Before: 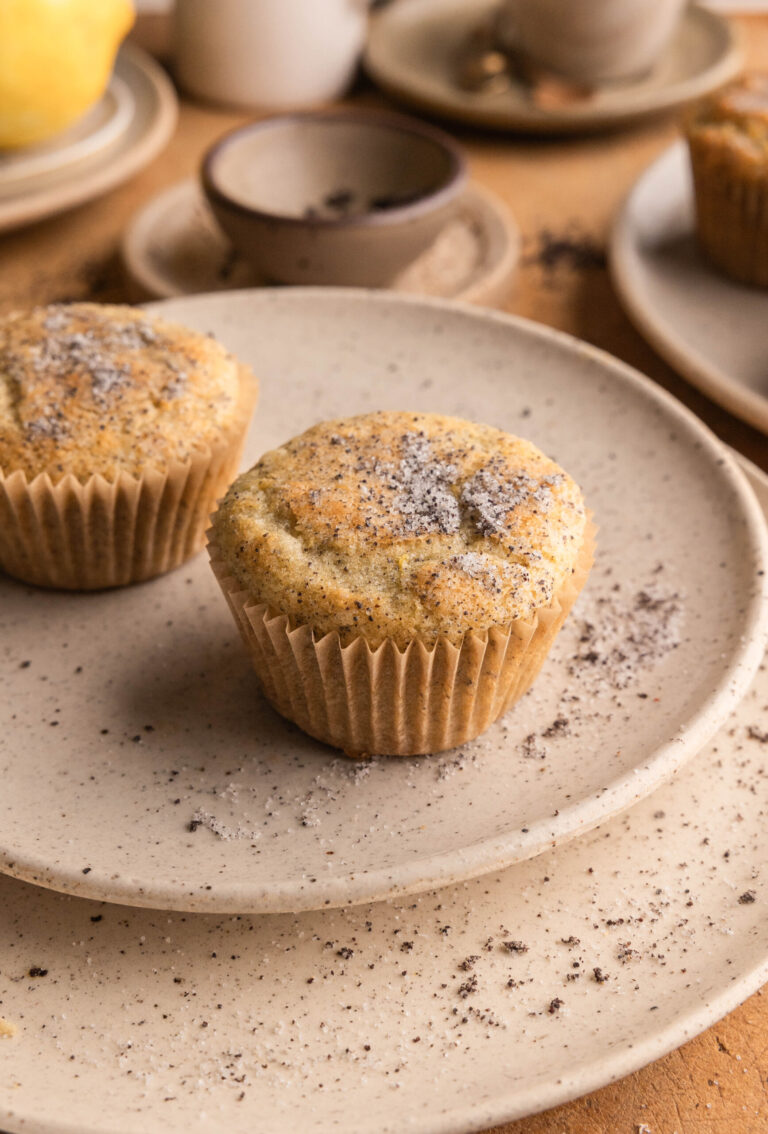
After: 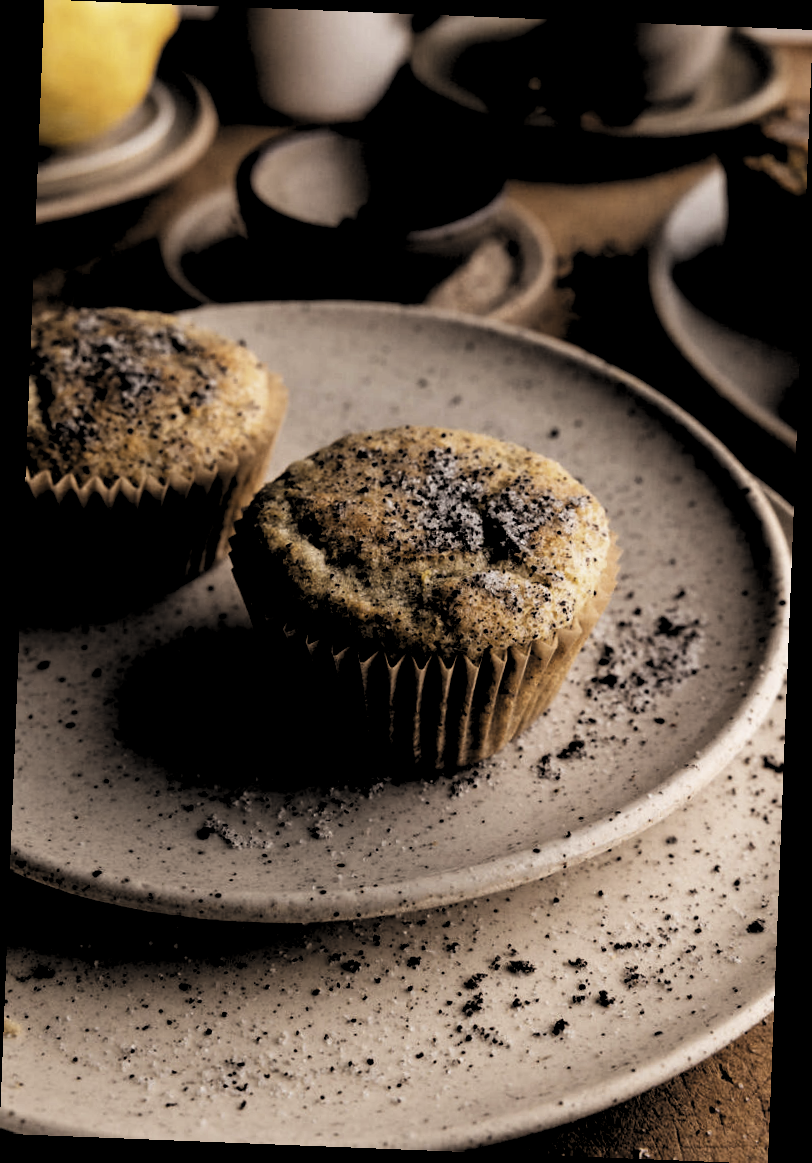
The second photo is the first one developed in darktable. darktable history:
levels: levels [0.514, 0.759, 1]
tone curve: curves: ch0 [(0, 0) (0.003, 0.003) (0.011, 0.012) (0.025, 0.026) (0.044, 0.046) (0.069, 0.072) (0.1, 0.104) (0.136, 0.141) (0.177, 0.185) (0.224, 0.234) (0.277, 0.289) (0.335, 0.349) (0.399, 0.415) (0.468, 0.488) (0.543, 0.566) (0.623, 0.649) (0.709, 0.739) (0.801, 0.834) (0.898, 0.923) (1, 1)], preserve colors none
rotate and perspective: rotation 2.27°, automatic cropping off
